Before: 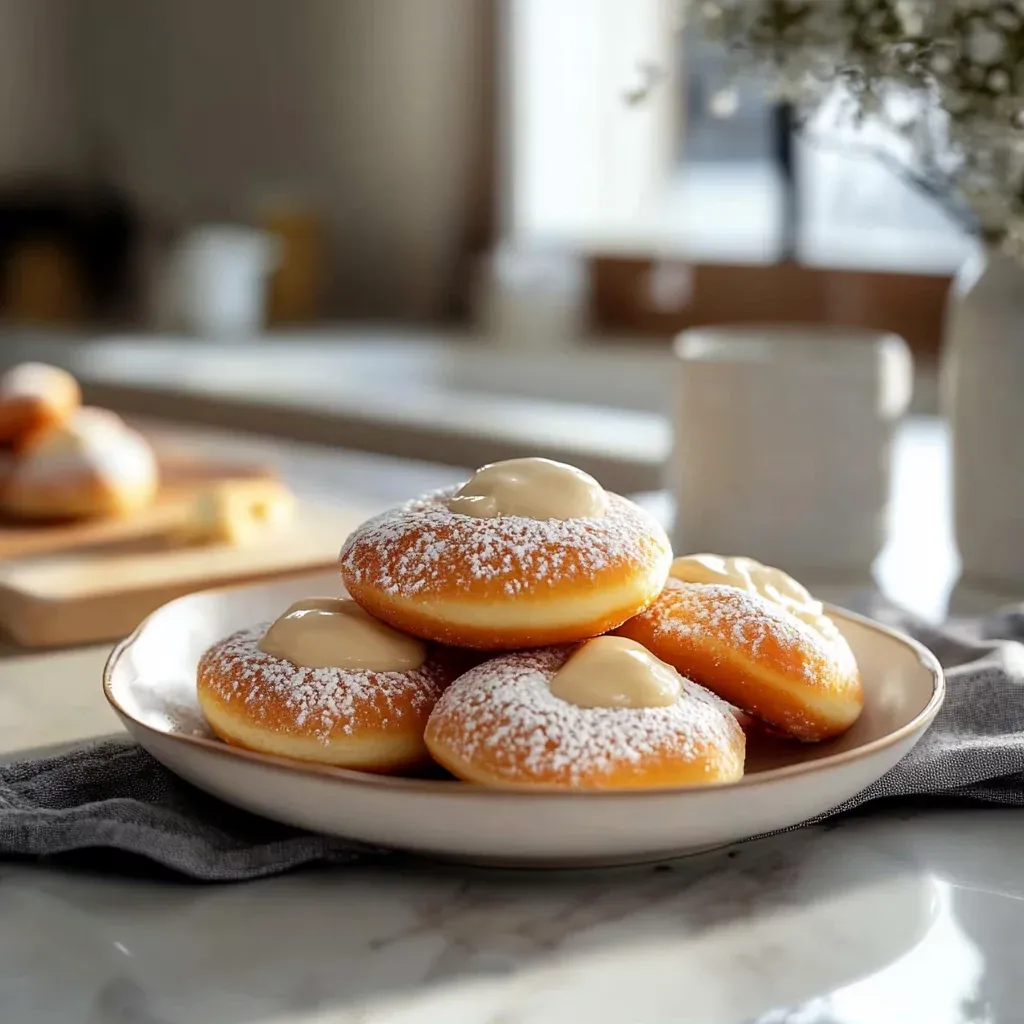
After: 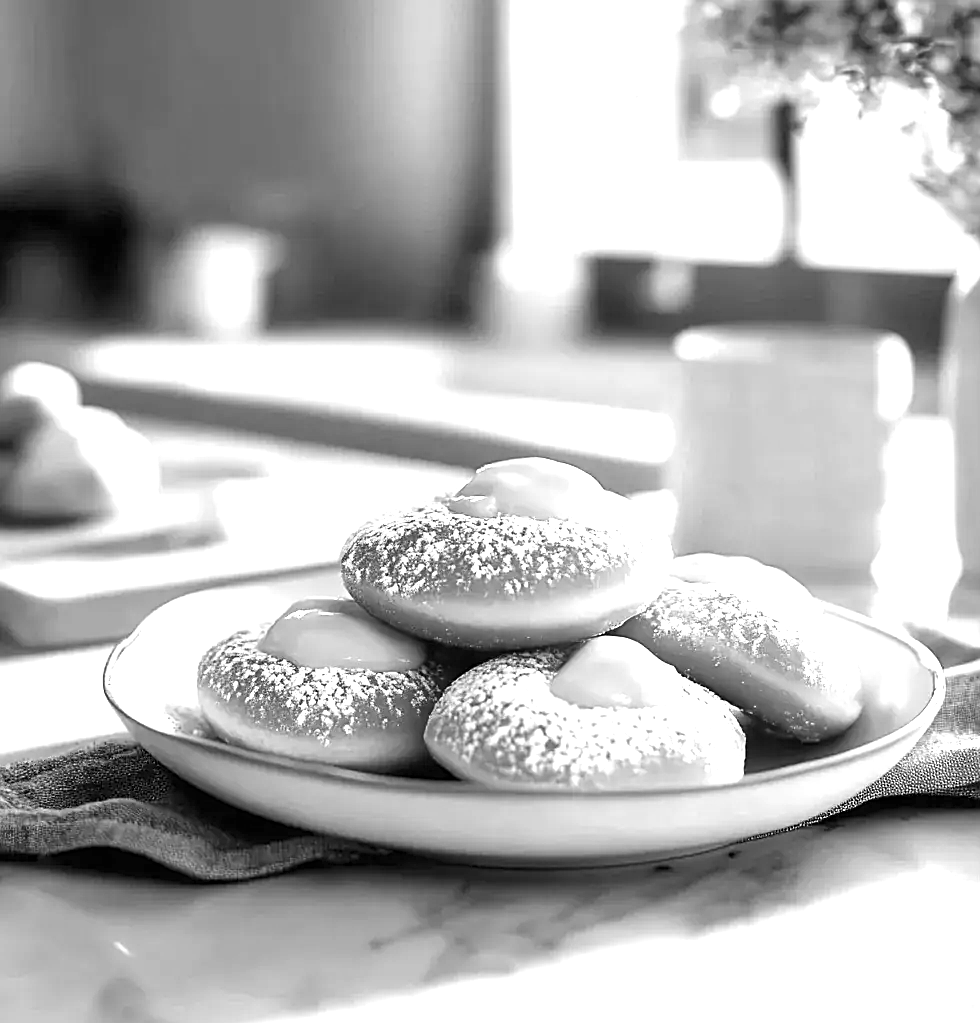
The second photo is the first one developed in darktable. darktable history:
crop: right 4.2%, bottom 0.03%
color calibration: output gray [0.22, 0.42, 0.37, 0], illuminant as shot in camera, x 0.358, y 0.373, temperature 4628.91 K, saturation algorithm version 1 (2020)
exposure: black level correction 0, exposure 1.462 EV, compensate highlight preservation false
sharpen: on, module defaults
